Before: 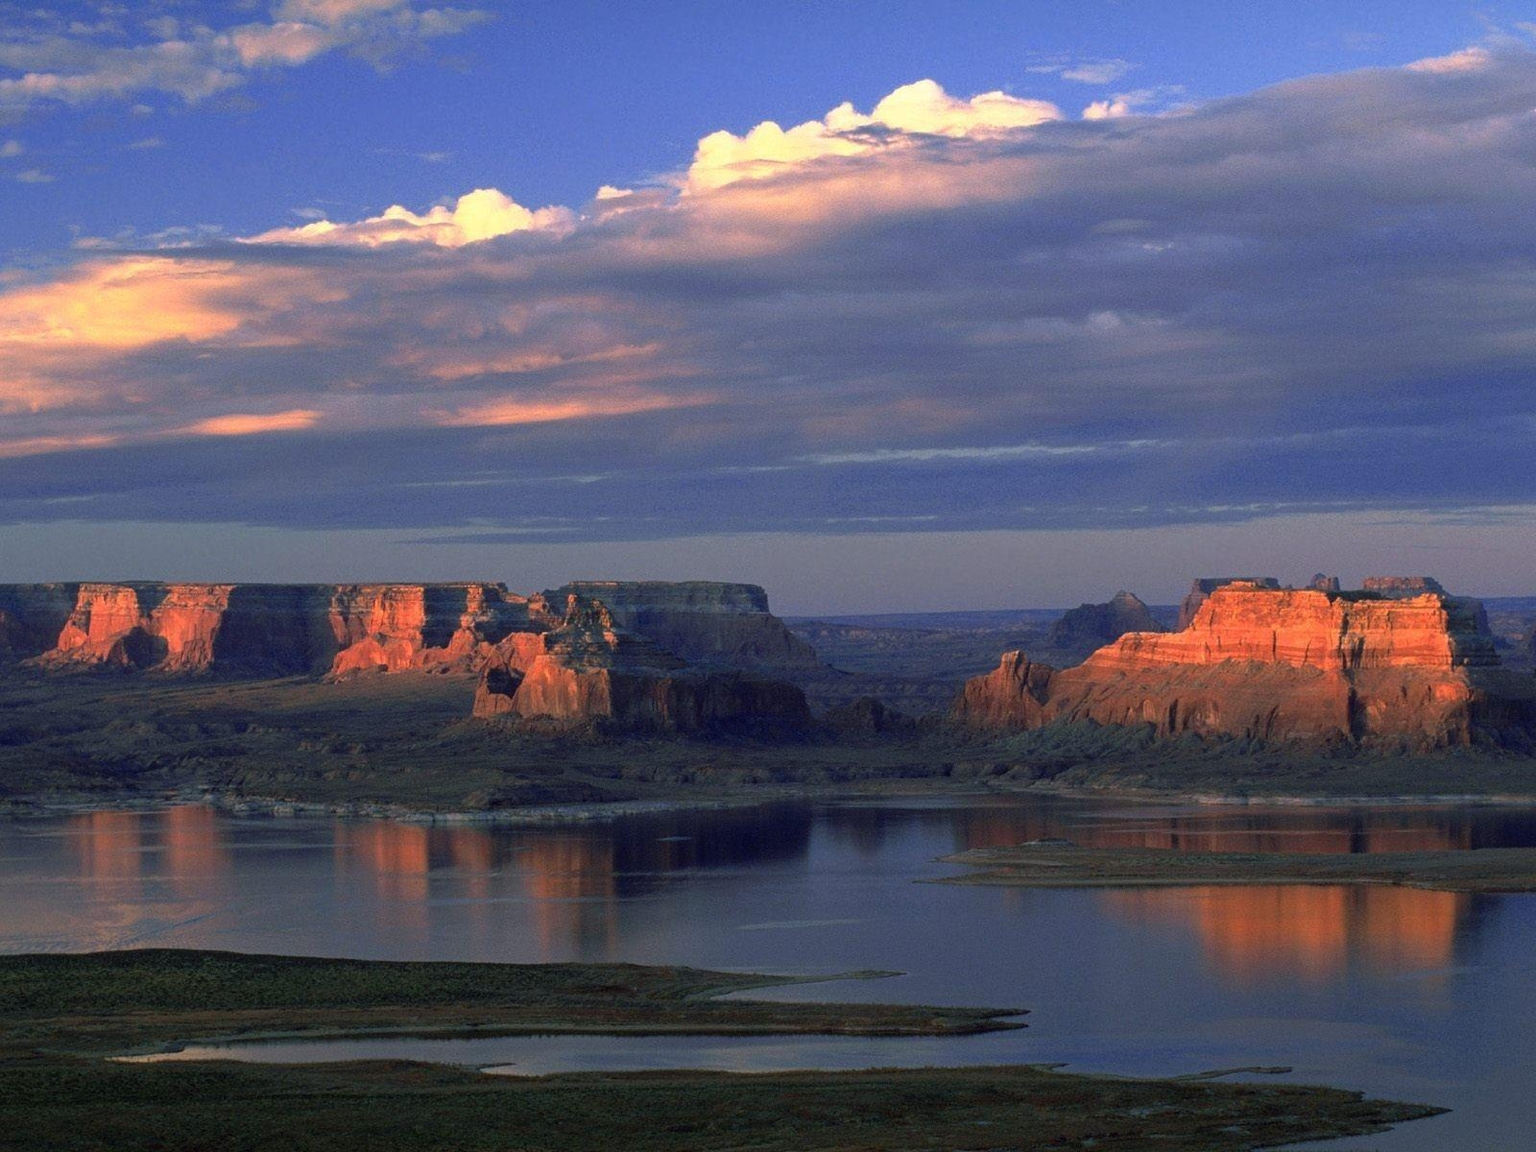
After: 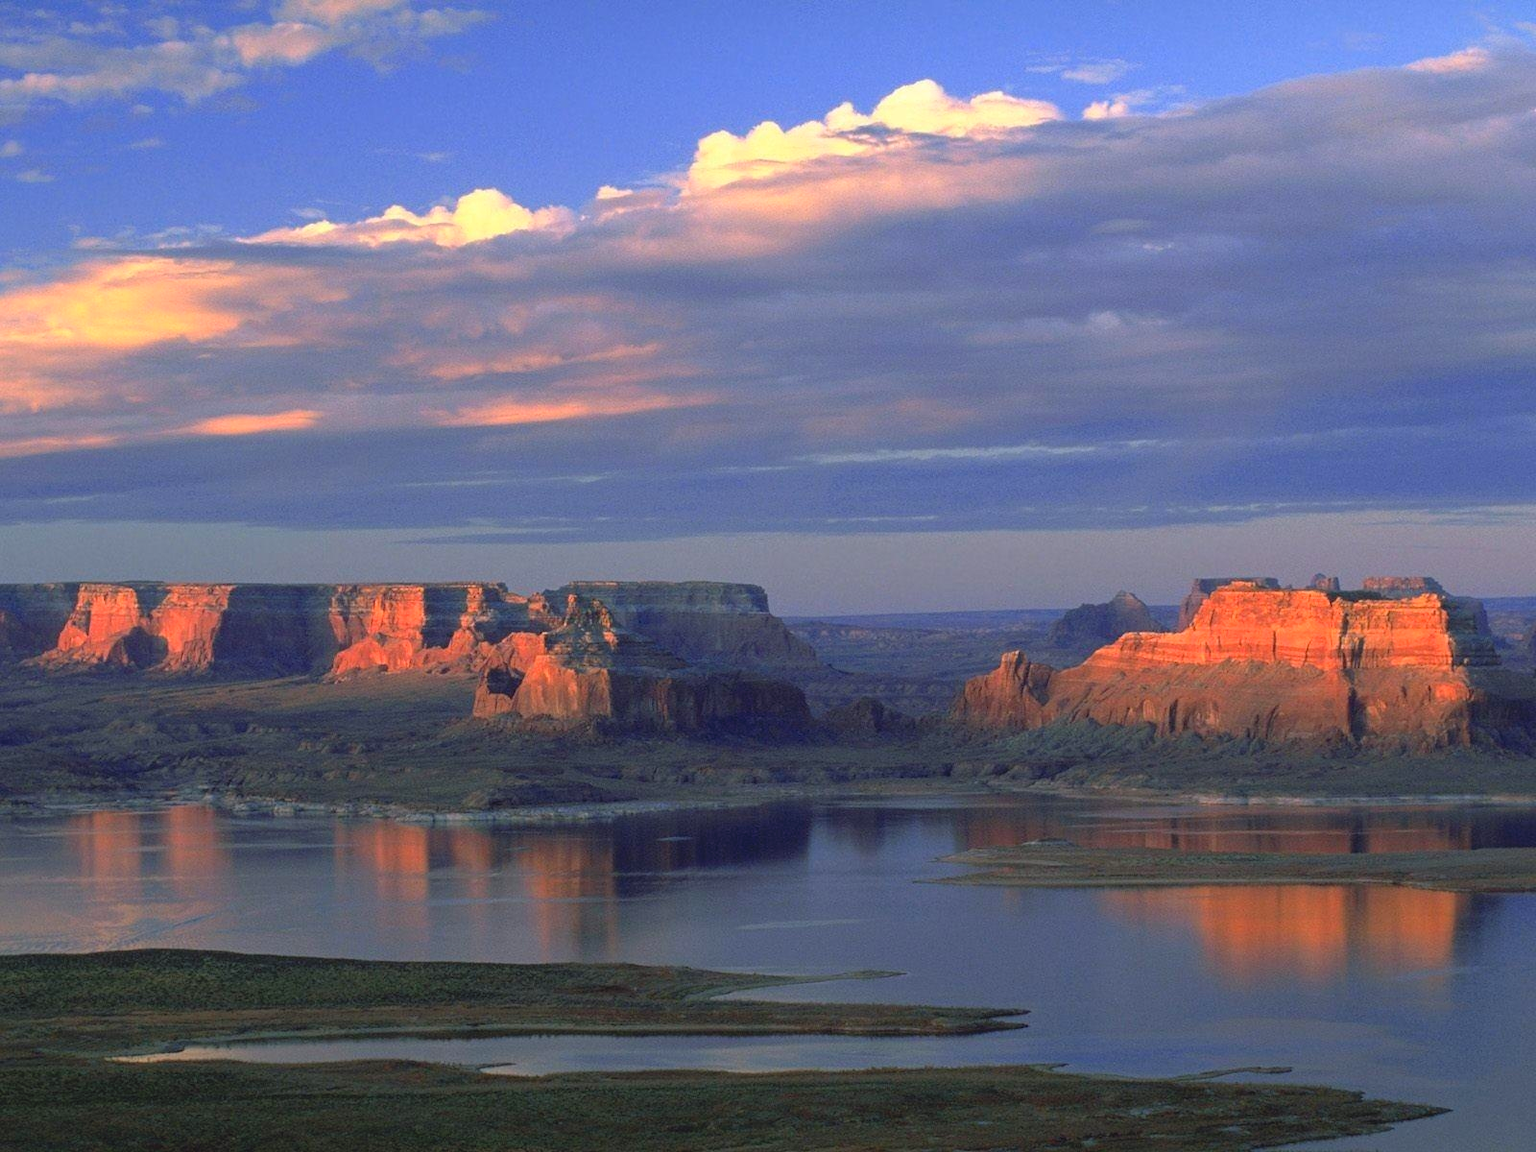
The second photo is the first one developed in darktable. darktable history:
contrast brightness saturation: contrast -0.1, brightness 0.05, saturation 0.08
exposure: exposure 0.2 EV, compensate highlight preservation false
